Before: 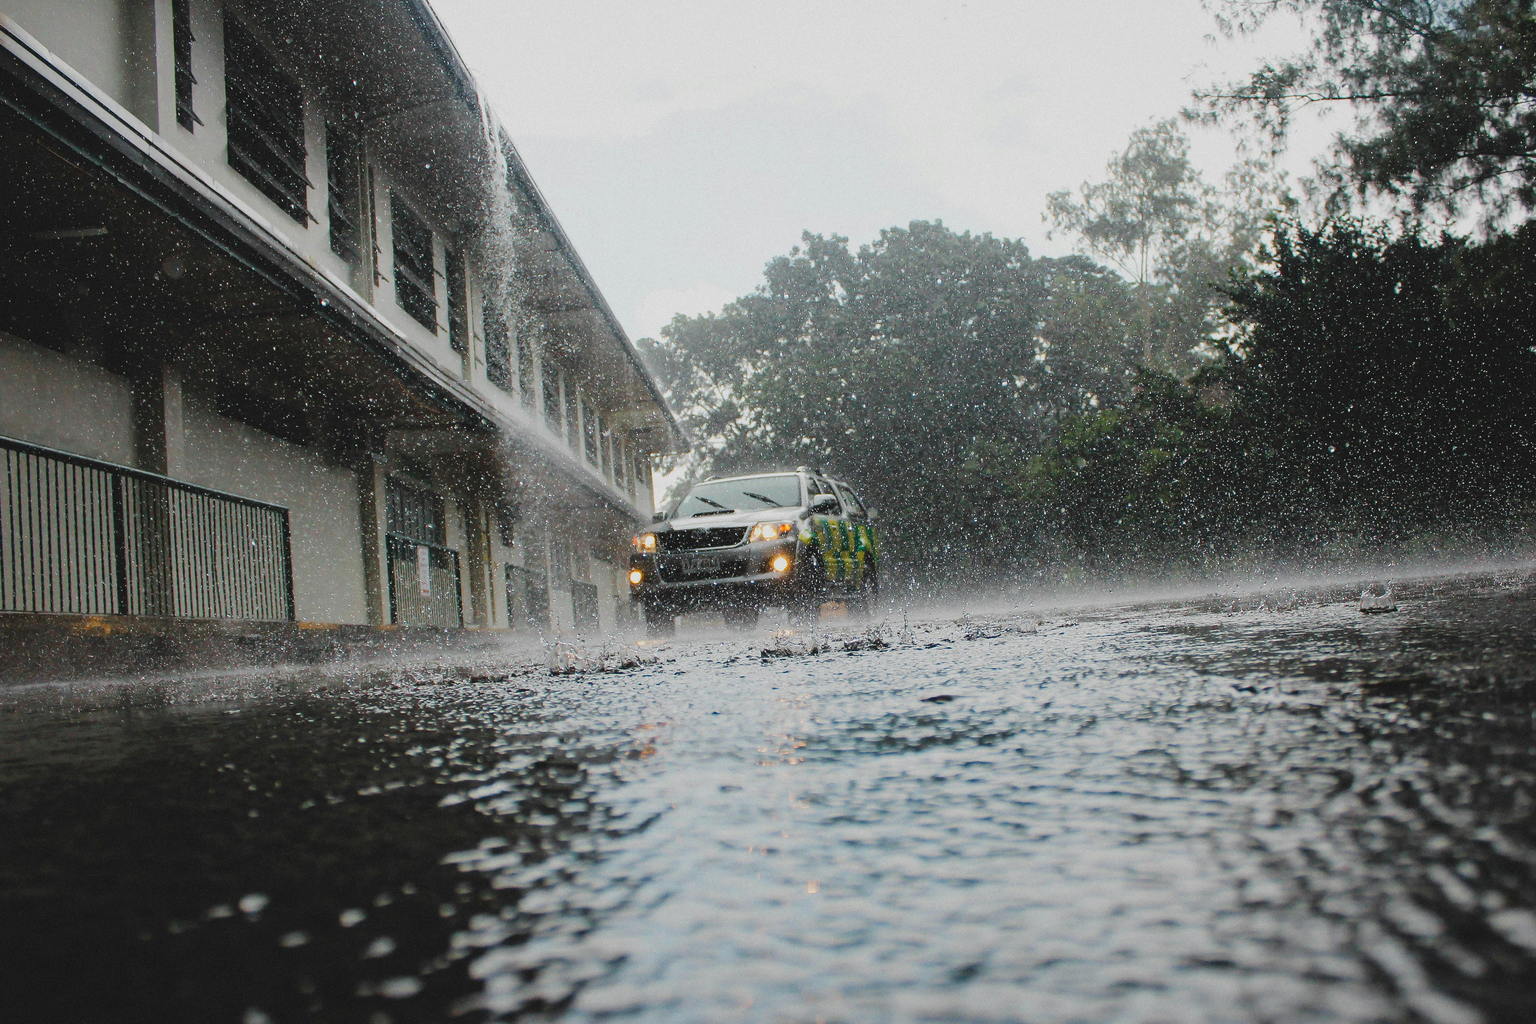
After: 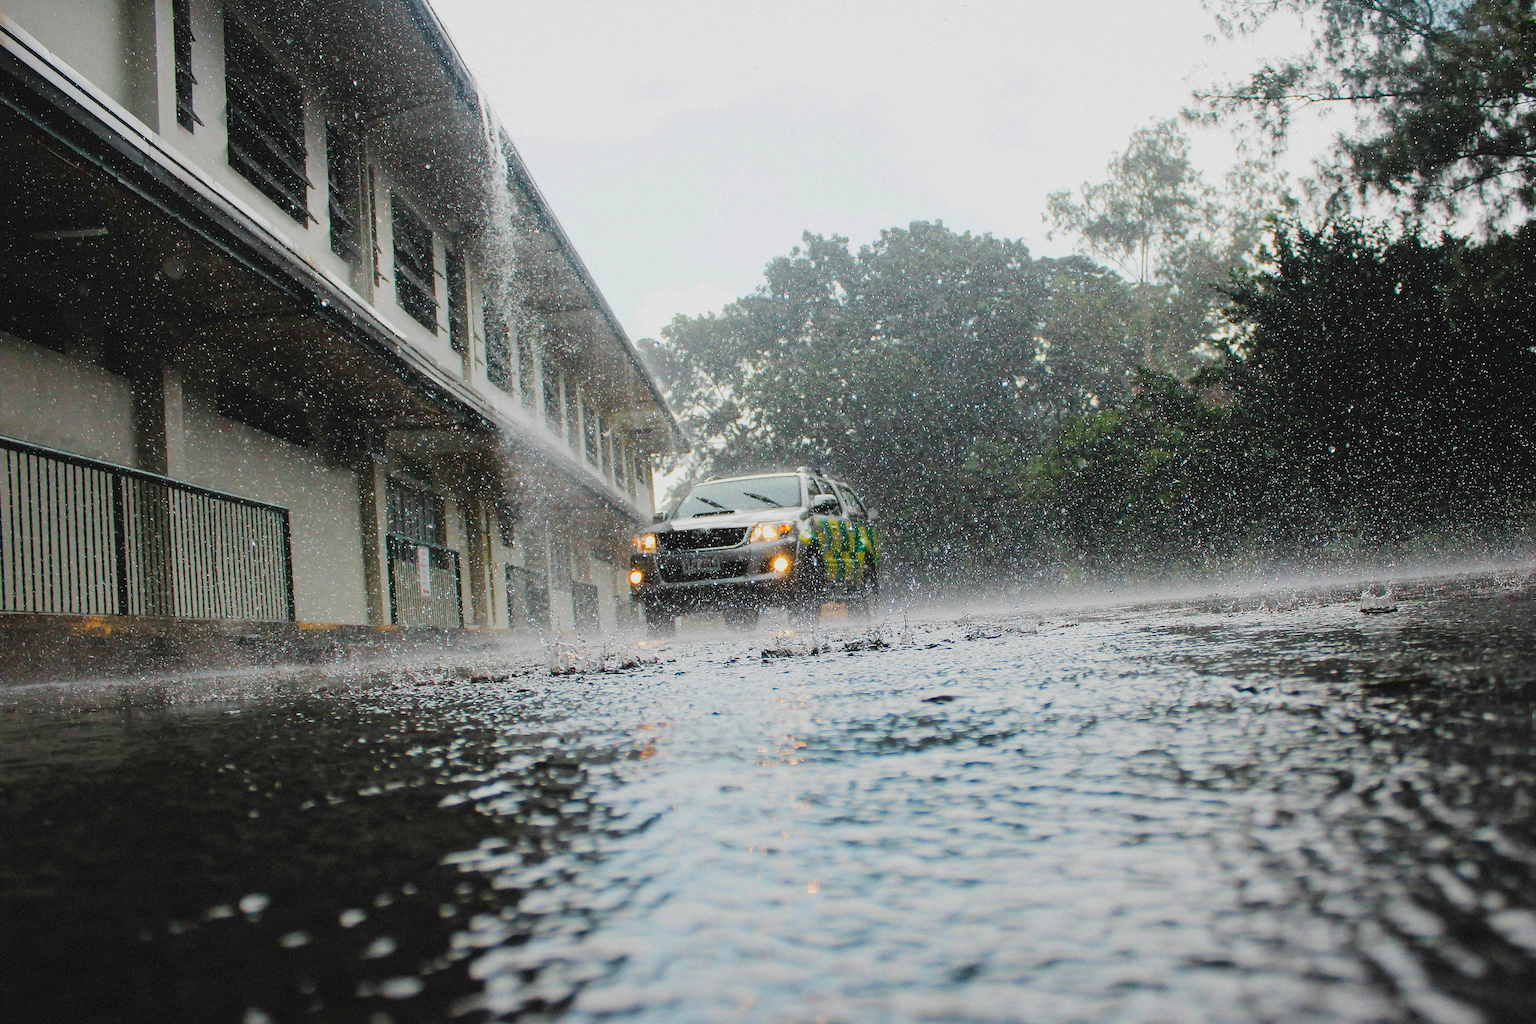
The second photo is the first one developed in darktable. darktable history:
exposure: black level correction 0.005, exposure 0.001 EV, compensate highlight preservation false
contrast brightness saturation: contrast 0.07, brightness 0.08, saturation 0.18
